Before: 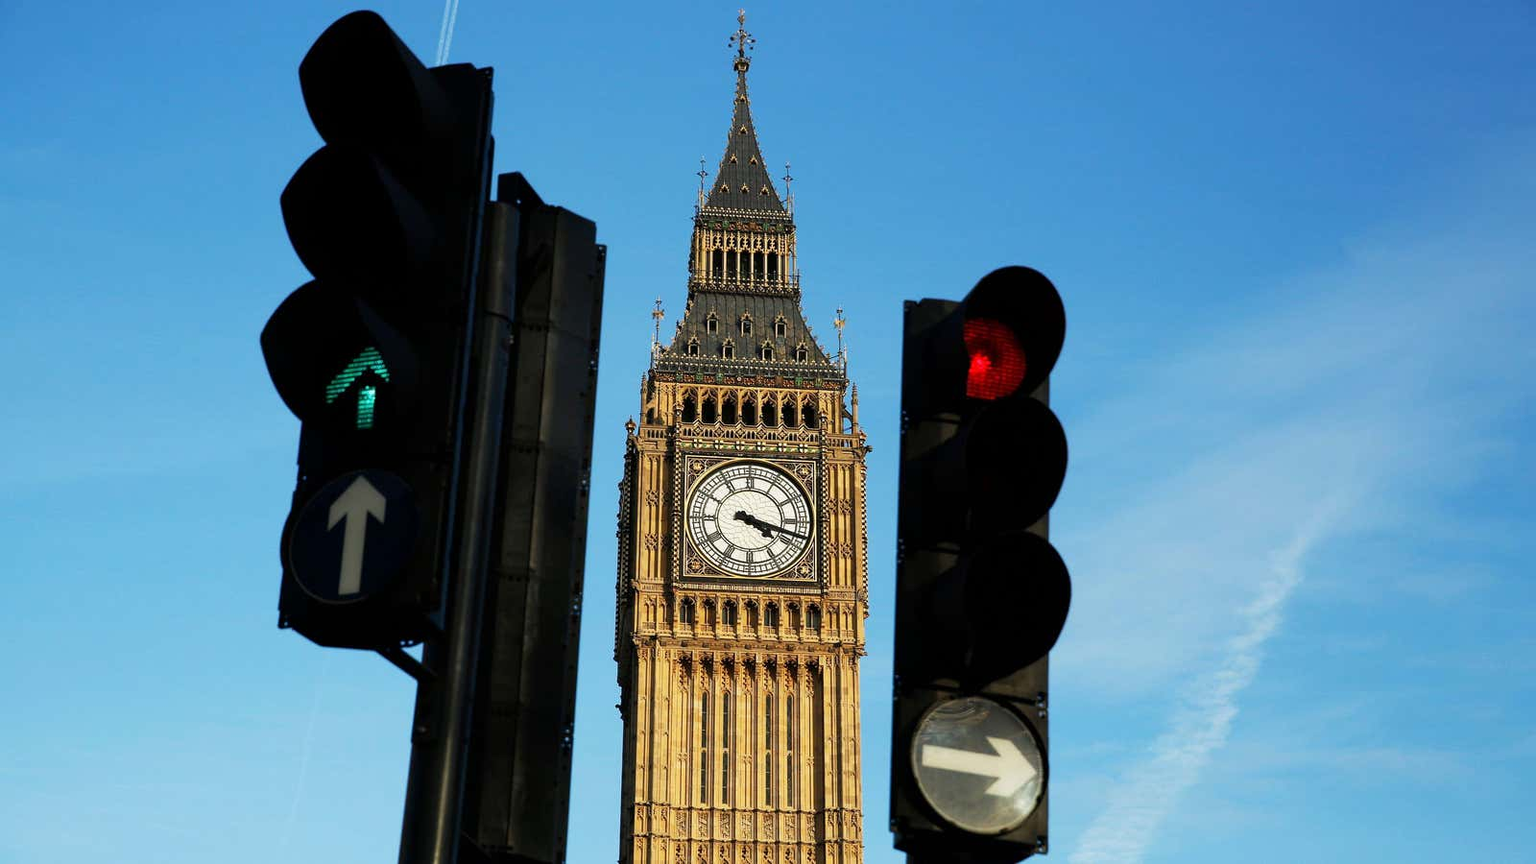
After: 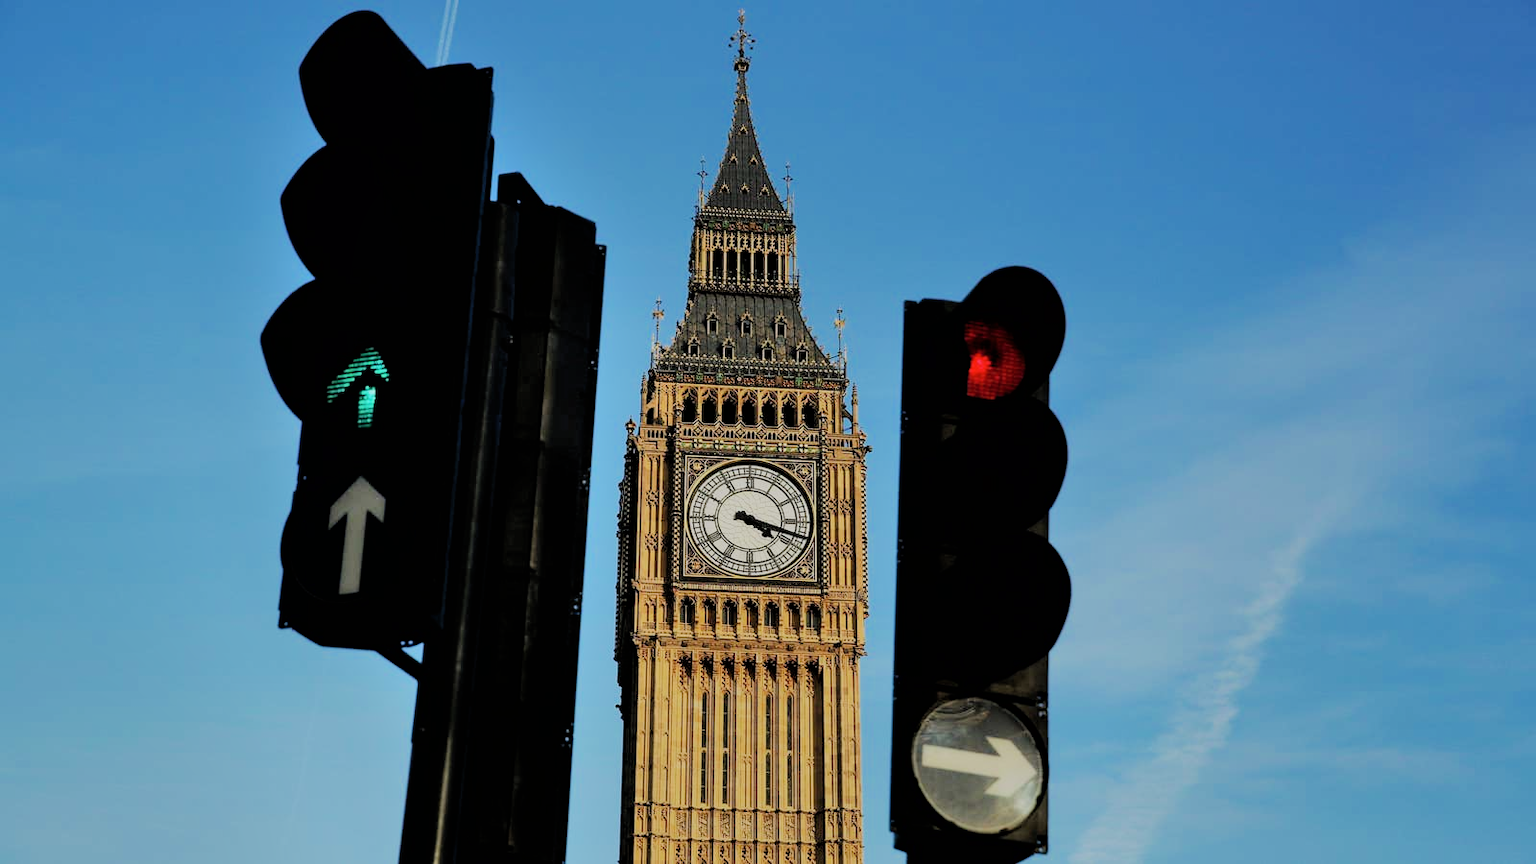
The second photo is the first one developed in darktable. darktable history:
shadows and highlights: low approximation 0.01, soften with gaussian
filmic rgb: black relative exposure -6.15 EV, white relative exposure 6.96 EV, hardness 2.23, color science v6 (2022)
